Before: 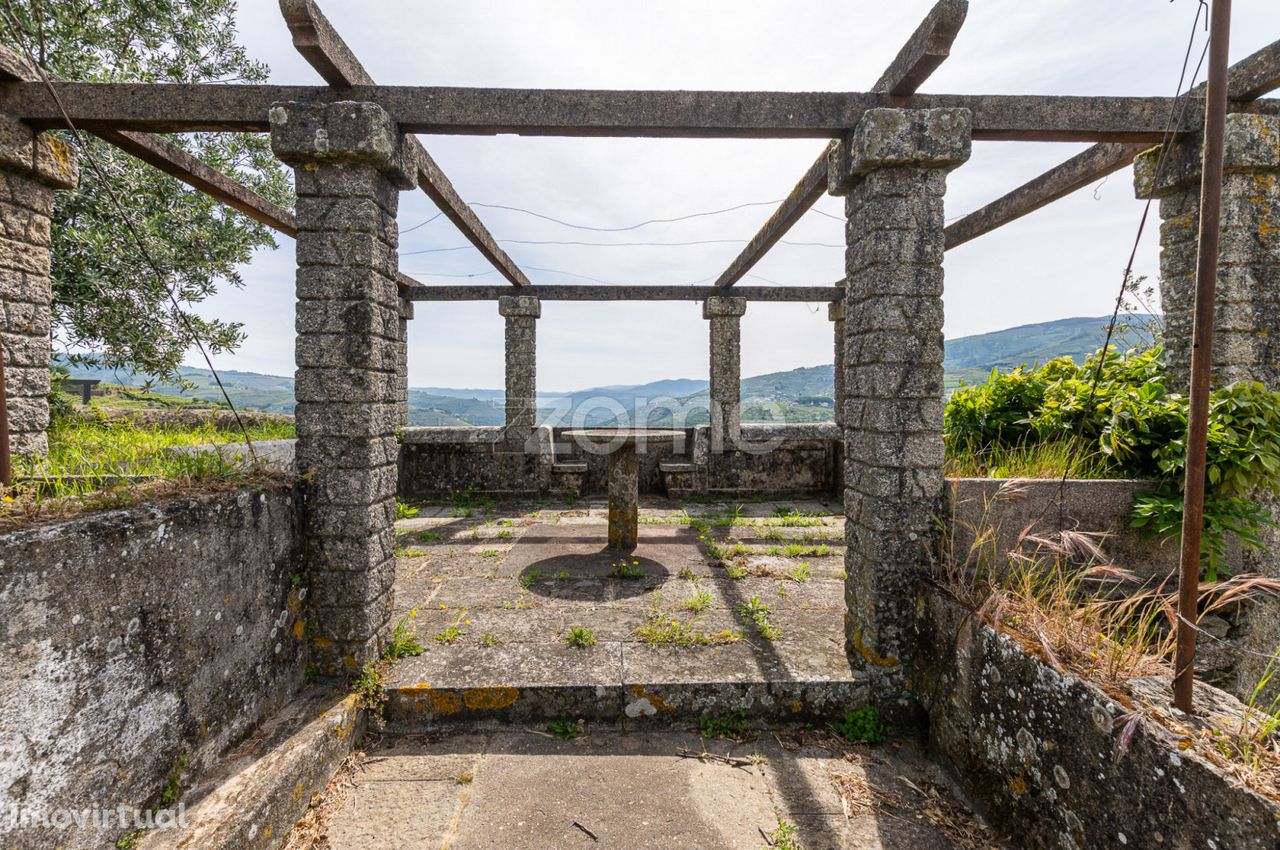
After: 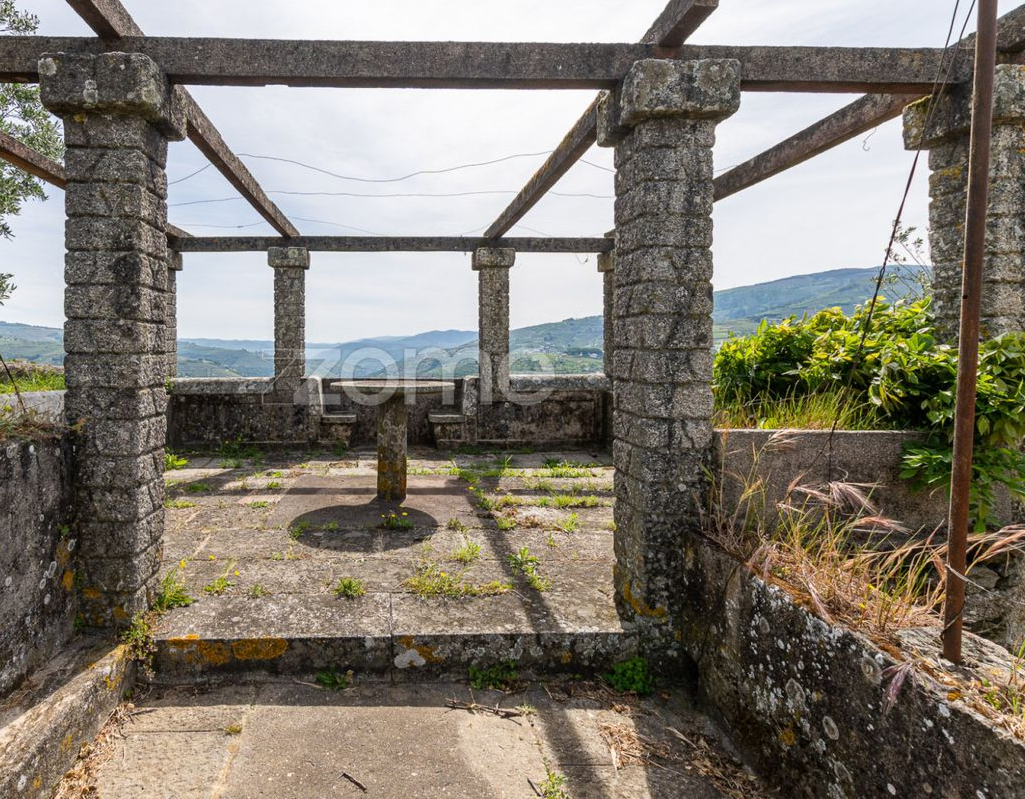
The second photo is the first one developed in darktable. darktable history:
crop and rotate: left 18.109%, top 5.932%, right 1.775%
